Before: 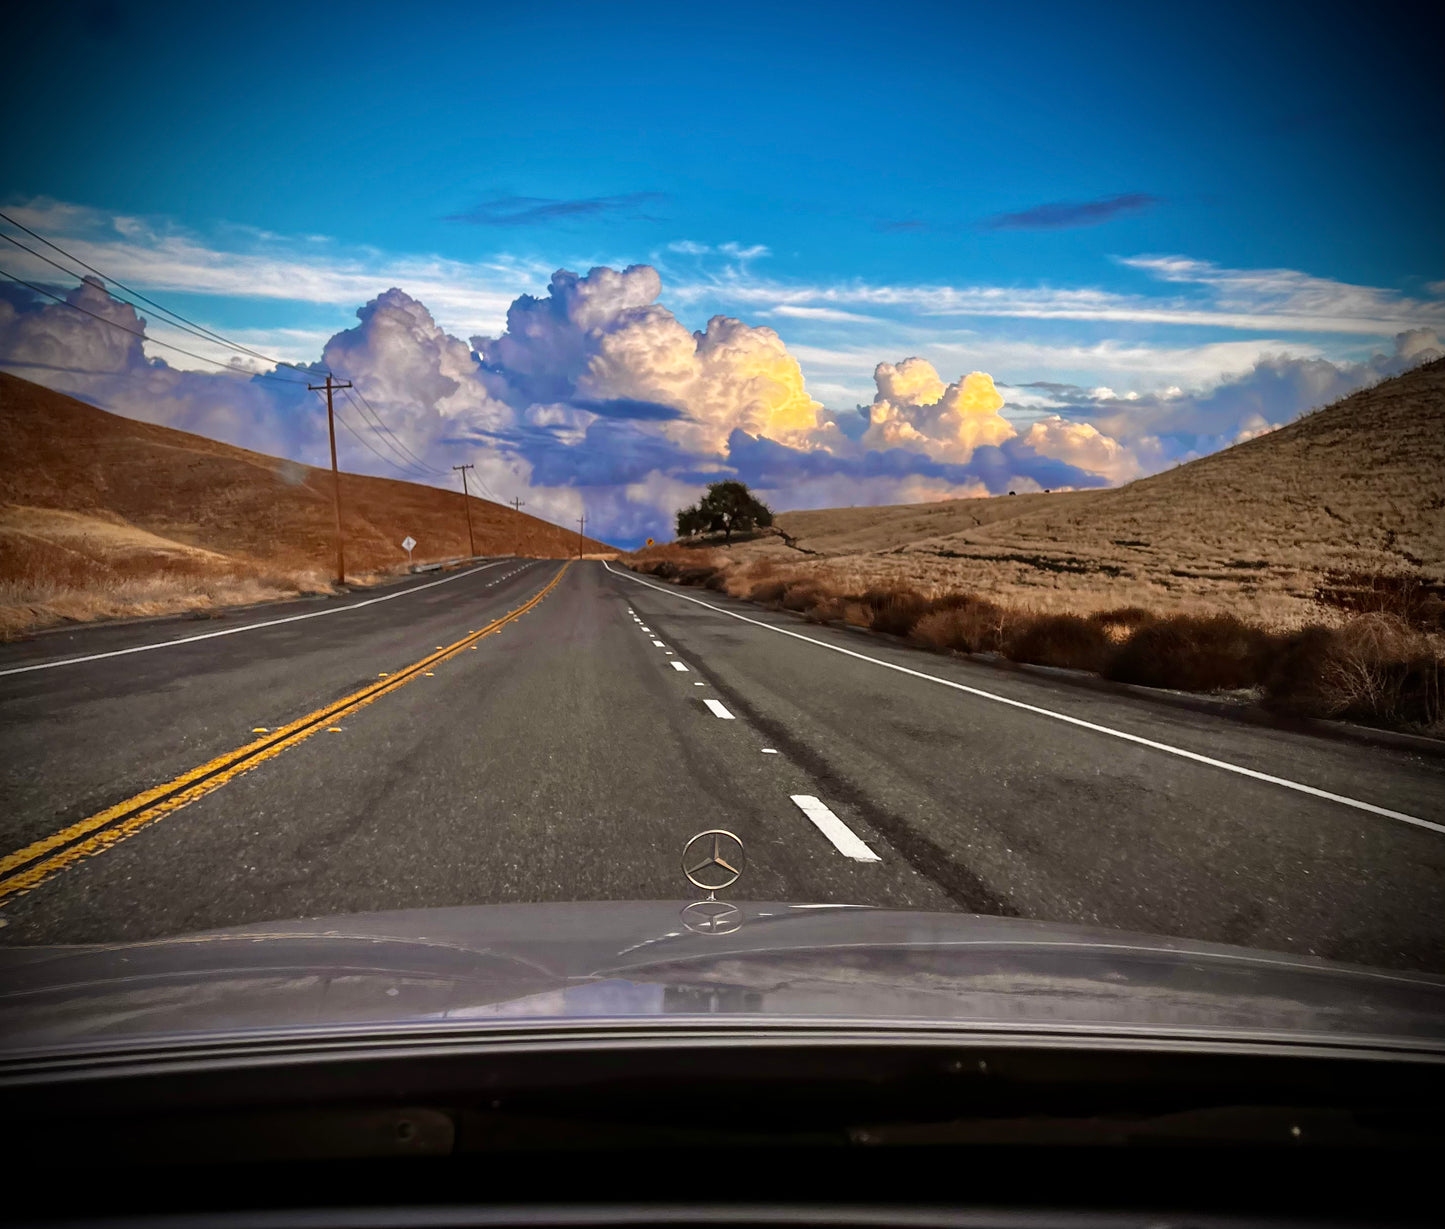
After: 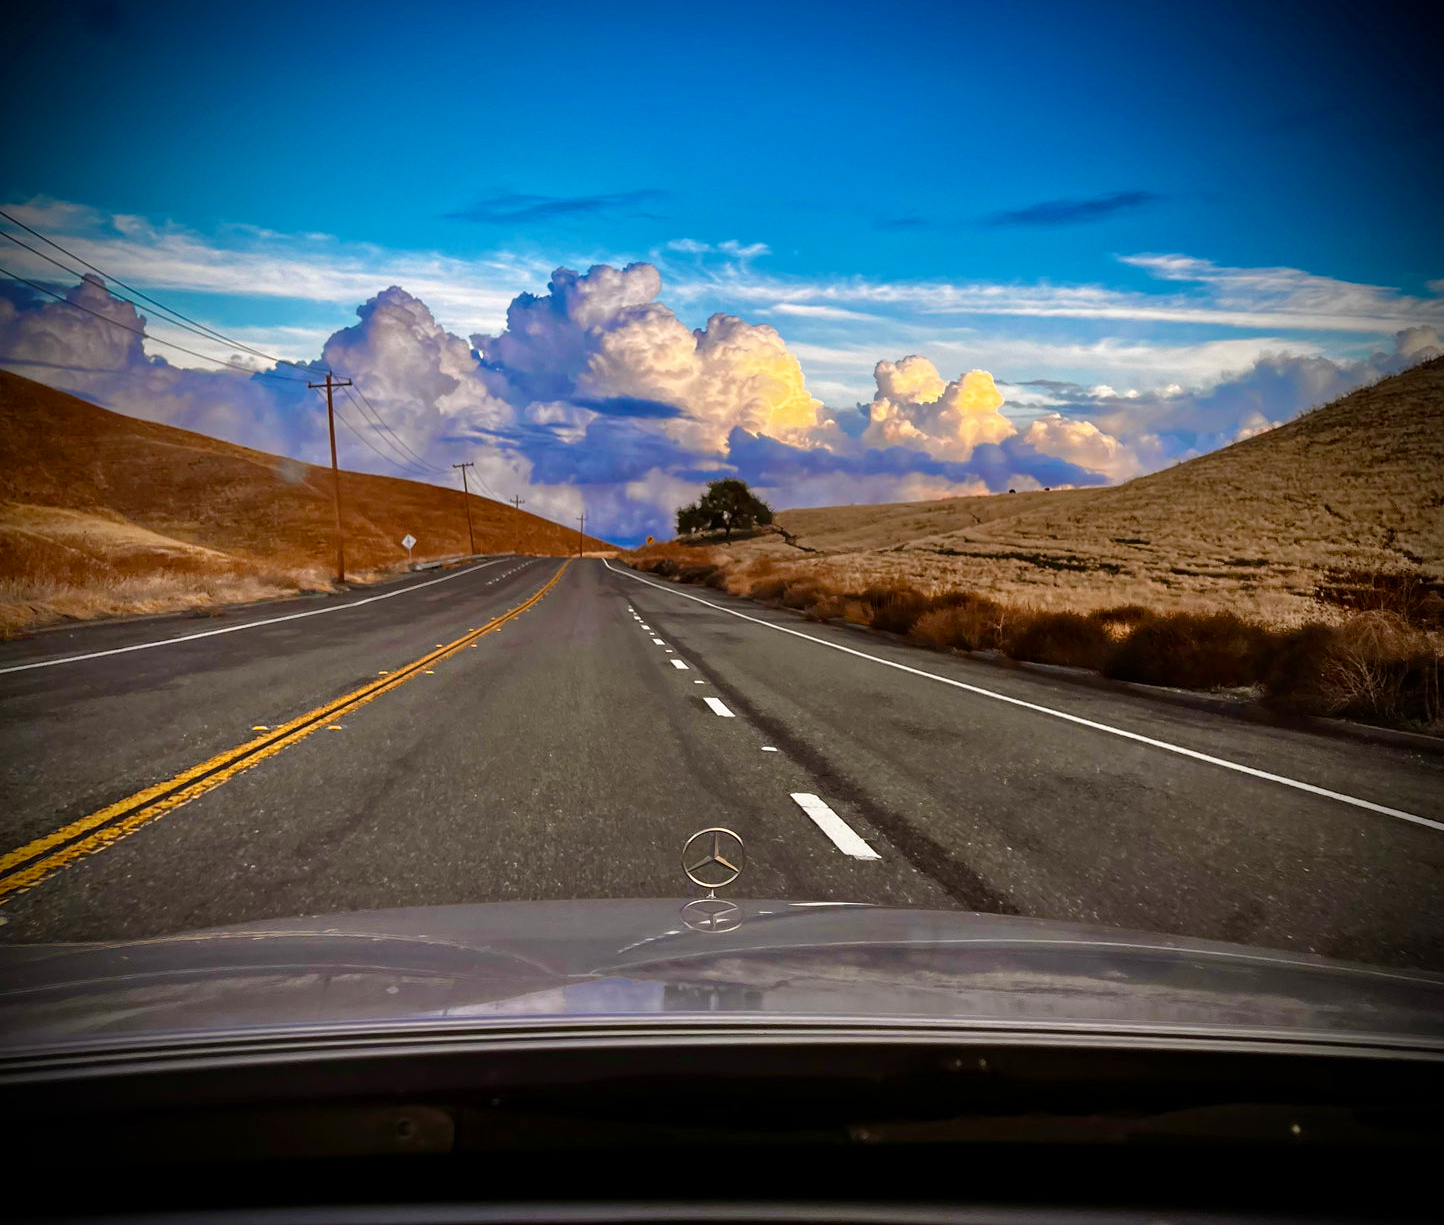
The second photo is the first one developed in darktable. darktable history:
color balance rgb: perceptual saturation grading › global saturation 20%, perceptual saturation grading › highlights -25.793%, perceptual saturation grading › shadows 24.836%
crop: top 0.181%, bottom 0.137%
